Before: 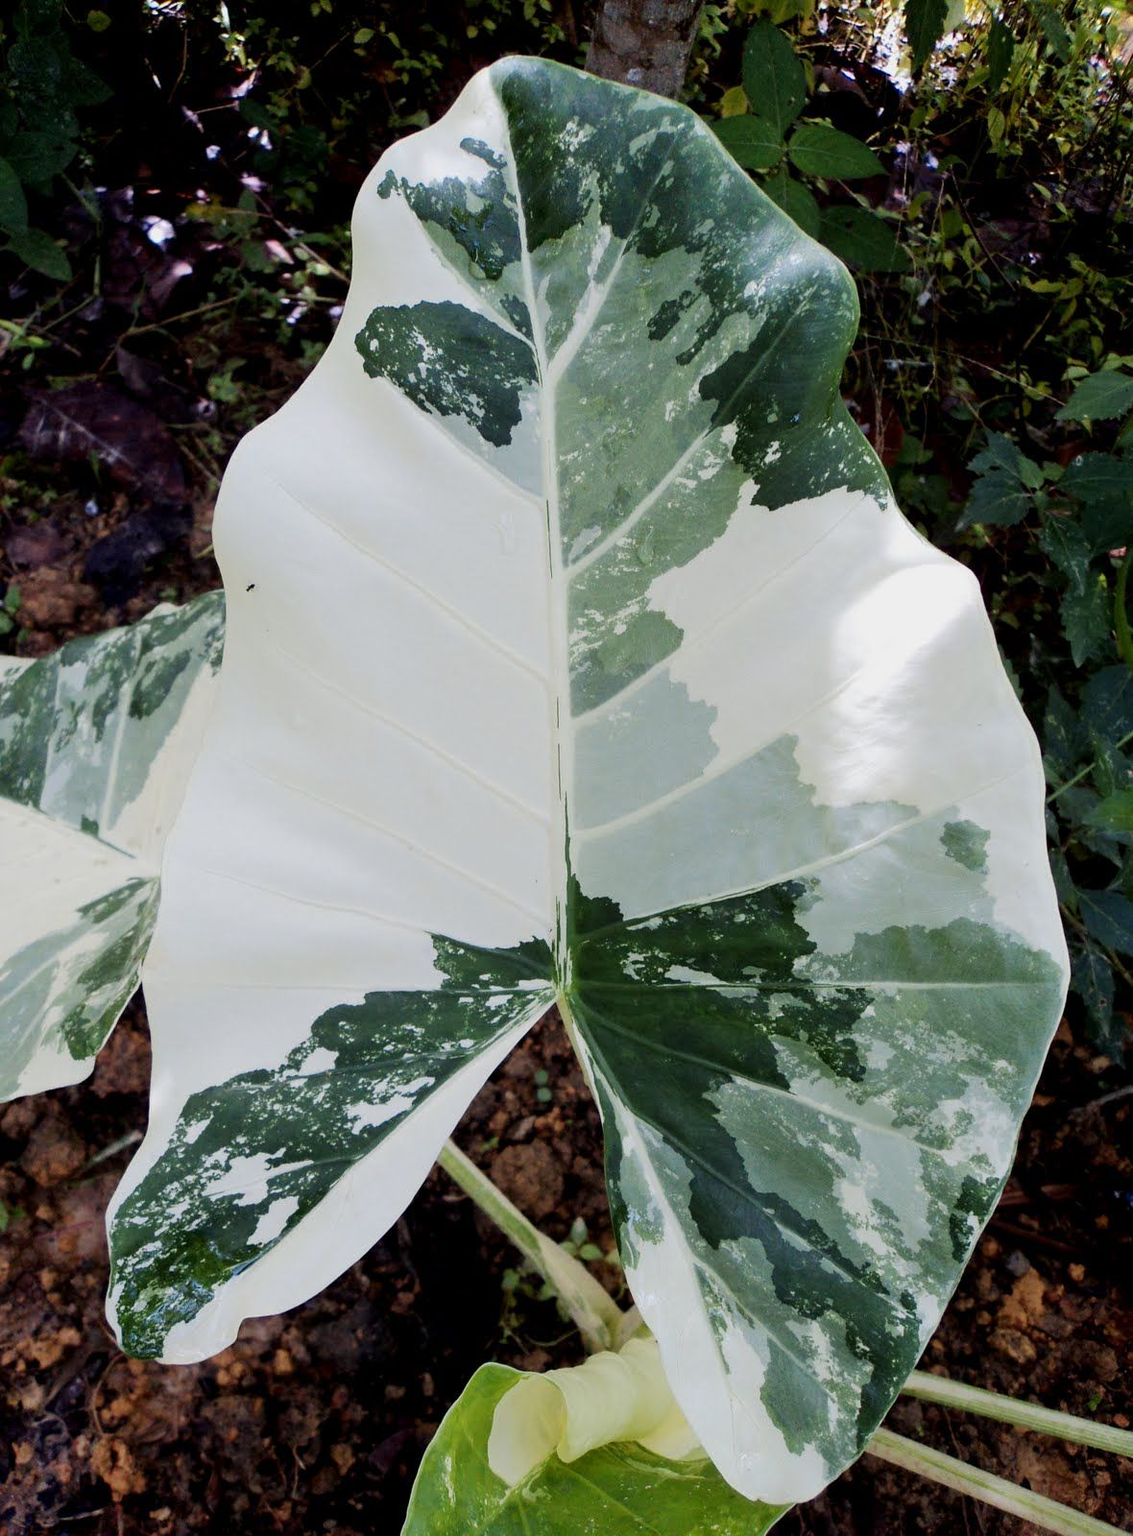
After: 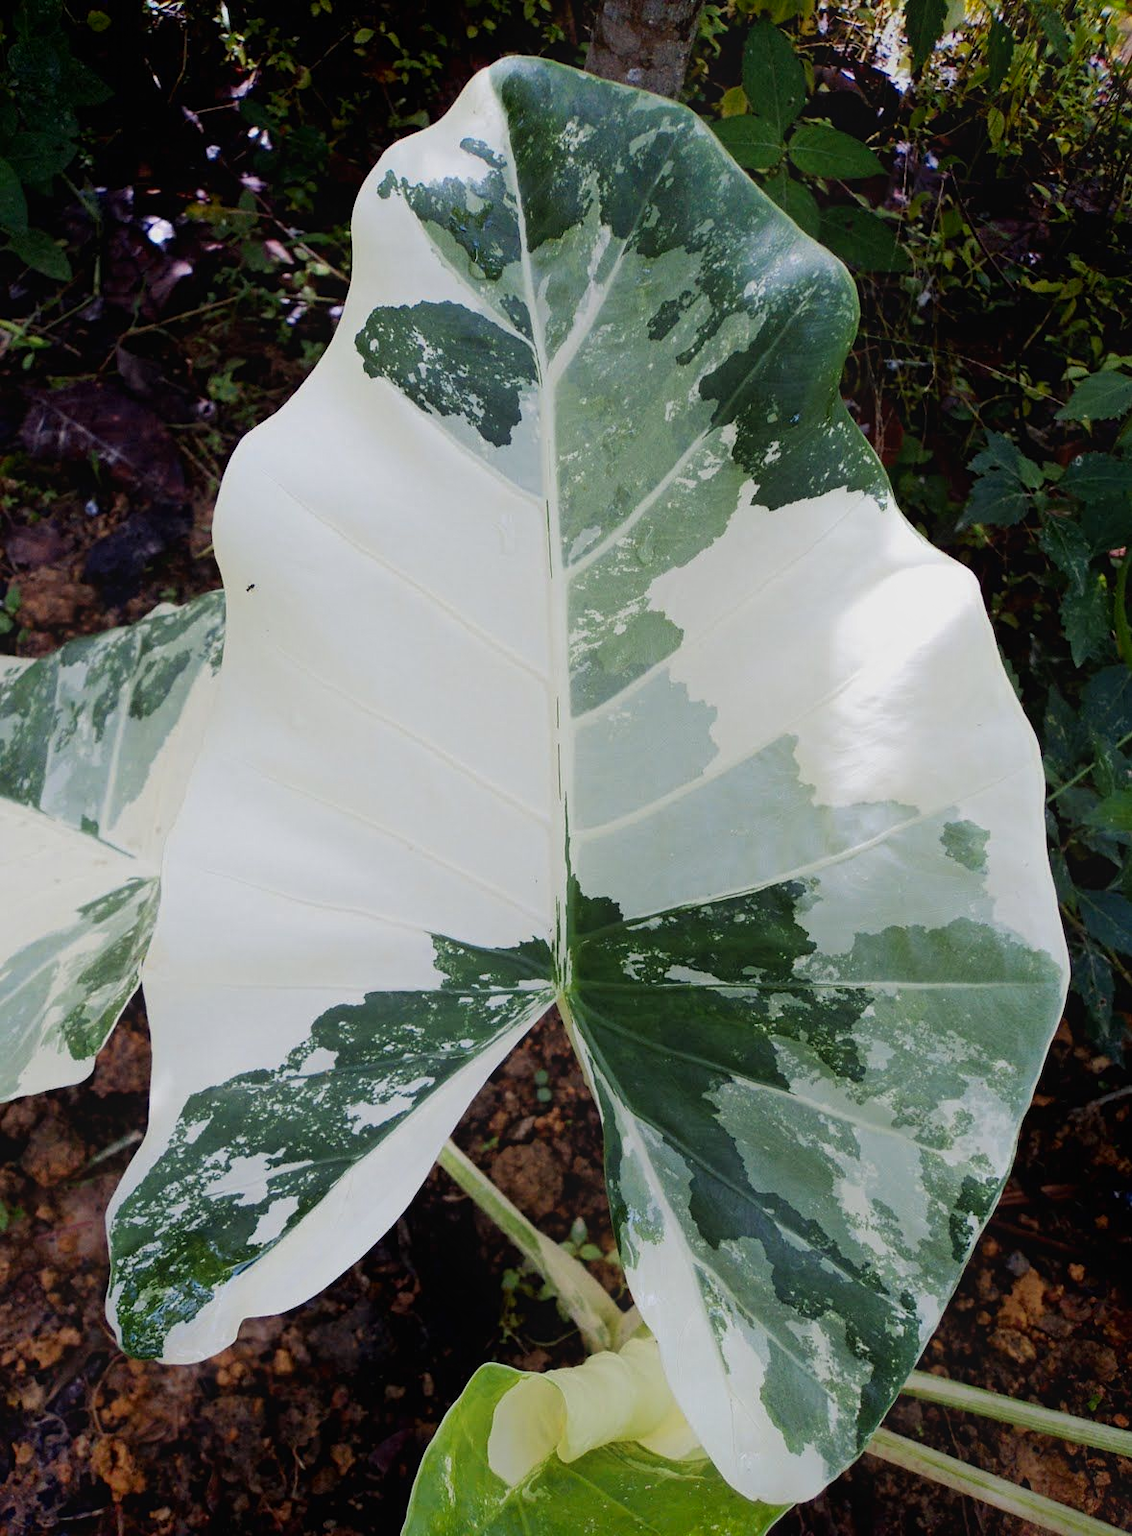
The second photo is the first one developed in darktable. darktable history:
contrast equalizer: octaves 7, y [[0.439, 0.44, 0.442, 0.457, 0.493, 0.498], [0.5 ×6], [0.5 ×6], [0 ×6], [0 ×6]]
vignetting: fall-off start 97.34%, fall-off radius 78.58%, saturation 0.381, width/height ratio 1.11, unbound false
